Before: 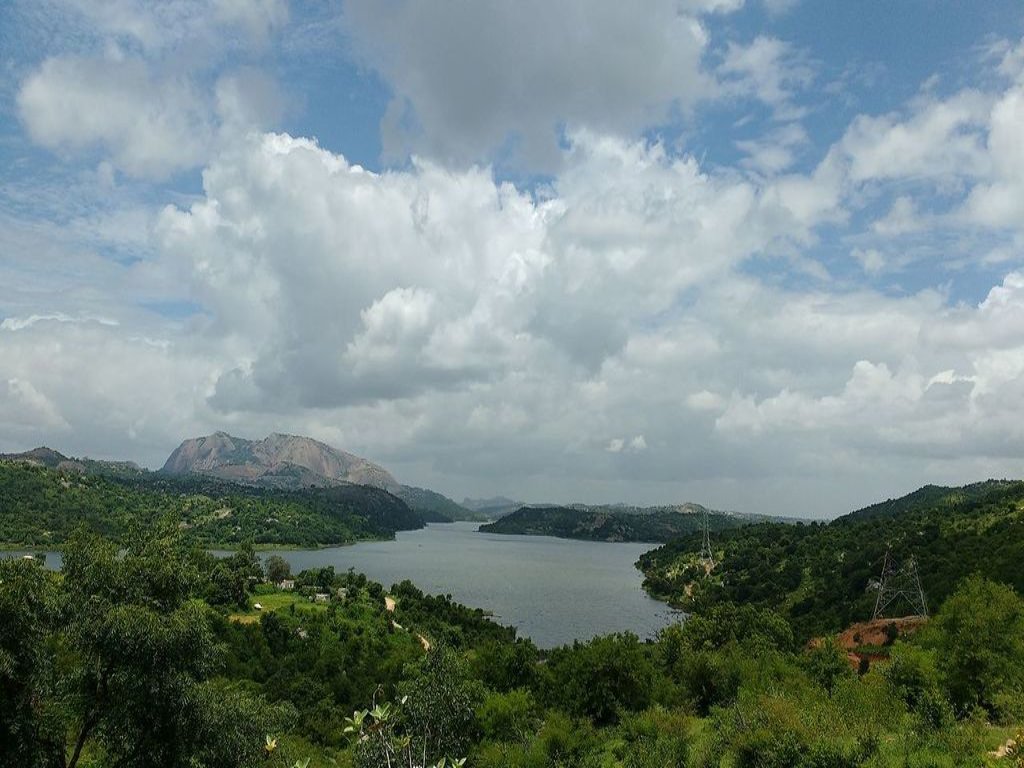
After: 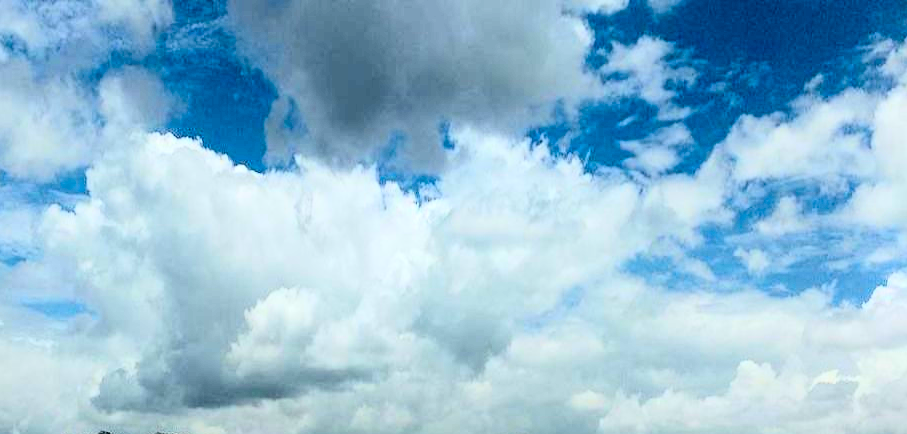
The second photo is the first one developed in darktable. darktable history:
crop and rotate: left 11.402%, bottom 43.458%
contrast brightness saturation: contrast 0.763, brightness -0.992, saturation 0.996
